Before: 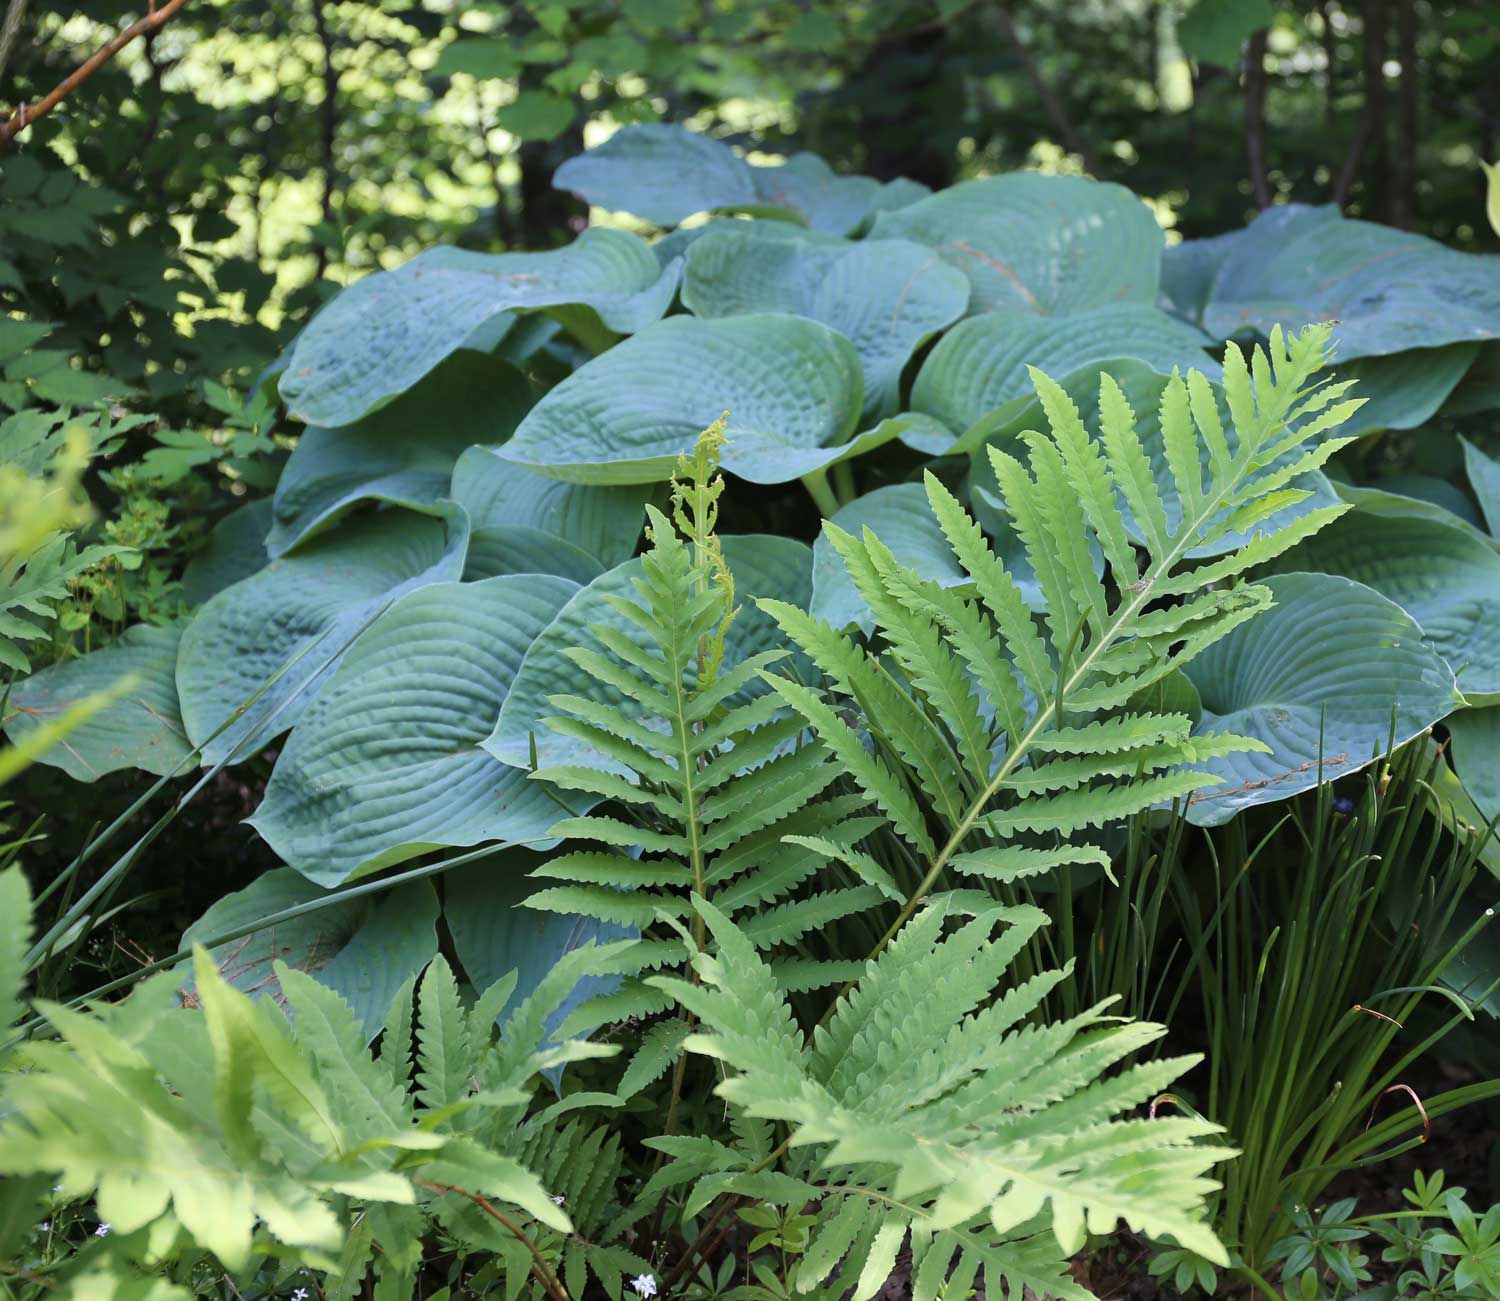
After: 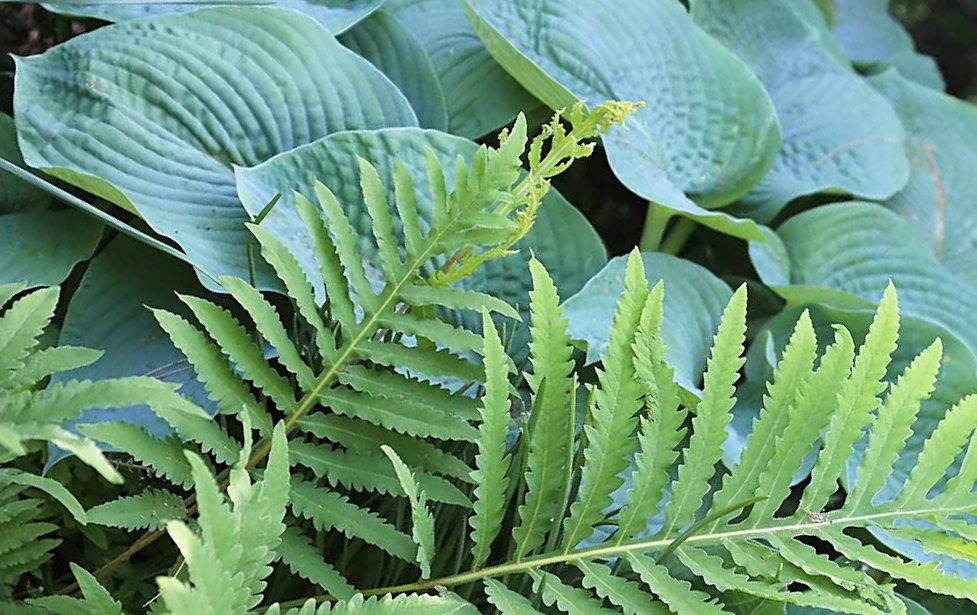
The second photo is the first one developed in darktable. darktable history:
base curve: curves: ch0 [(0, 0) (0.666, 0.806) (1, 1)], preserve colors none
crop and rotate: angle -44.61°, top 16.246%, right 0.825%, bottom 11.718%
sharpen: on, module defaults
